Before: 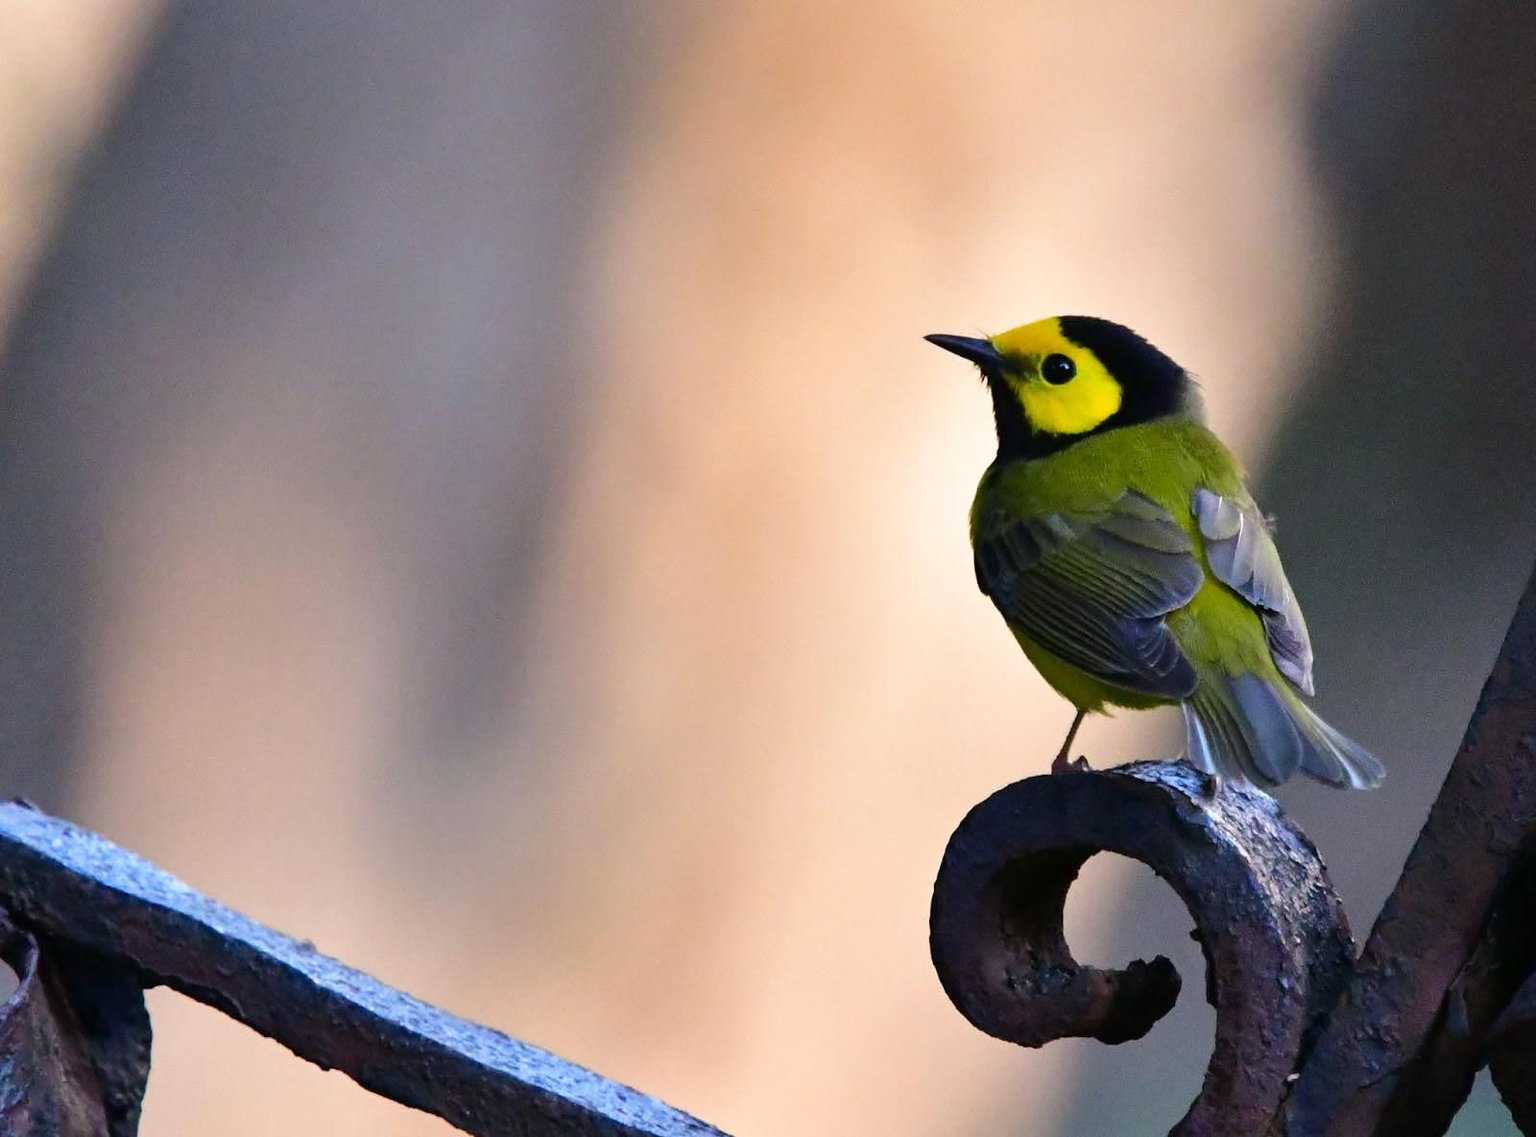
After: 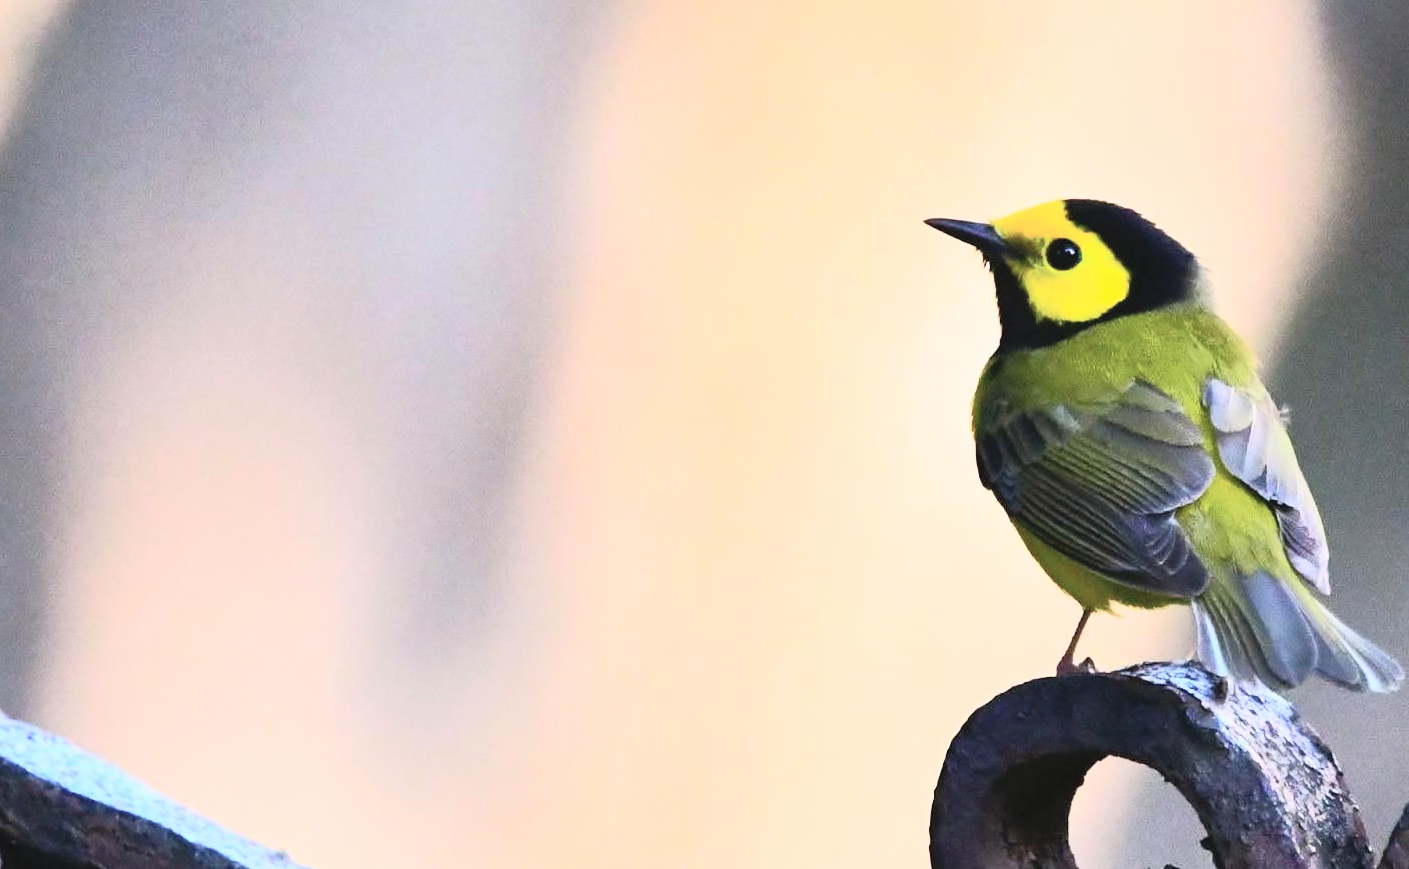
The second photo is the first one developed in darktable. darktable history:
exposure: exposure 0.128 EV, compensate exposure bias true, compensate highlight preservation false
crop and rotate: left 2.449%, top 11.027%, right 9.487%, bottom 15.531%
tone curve: curves: ch0 [(0, 0.052) (0.207, 0.35) (0.392, 0.592) (0.54, 0.803) (0.725, 0.922) (0.99, 0.974)], color space Lab, independent channels
